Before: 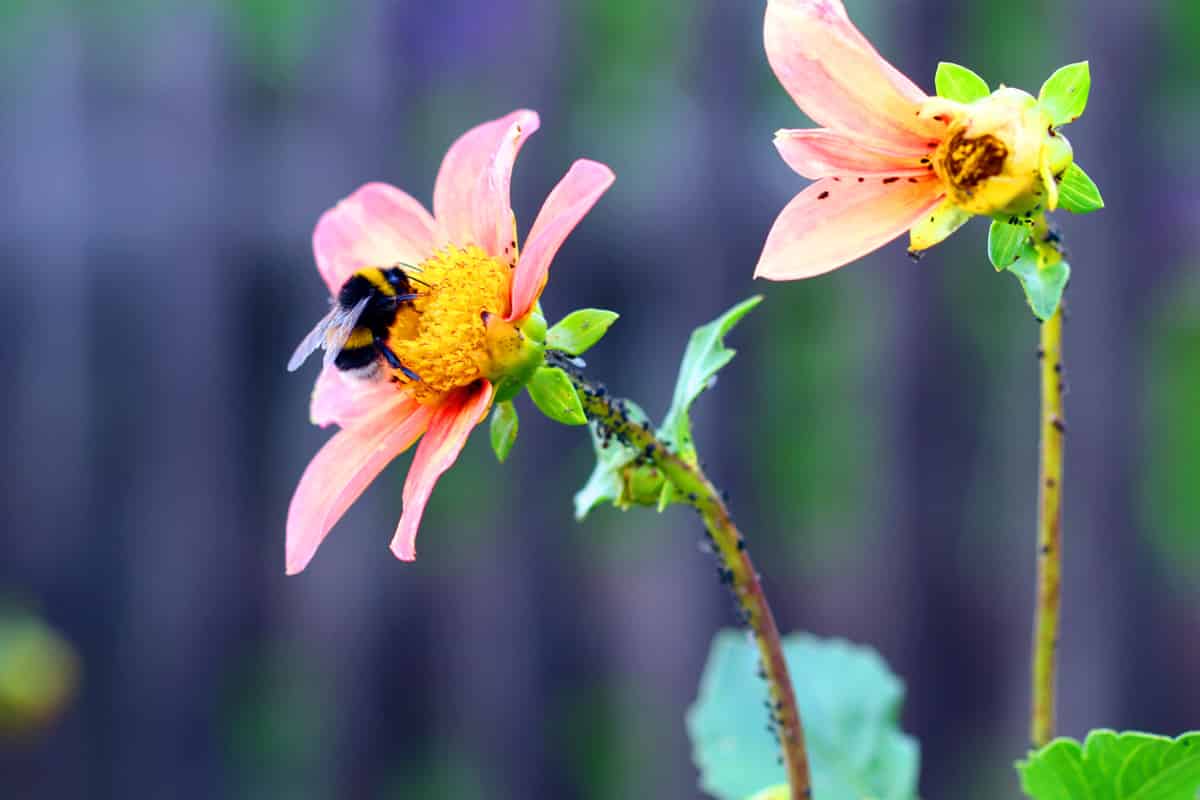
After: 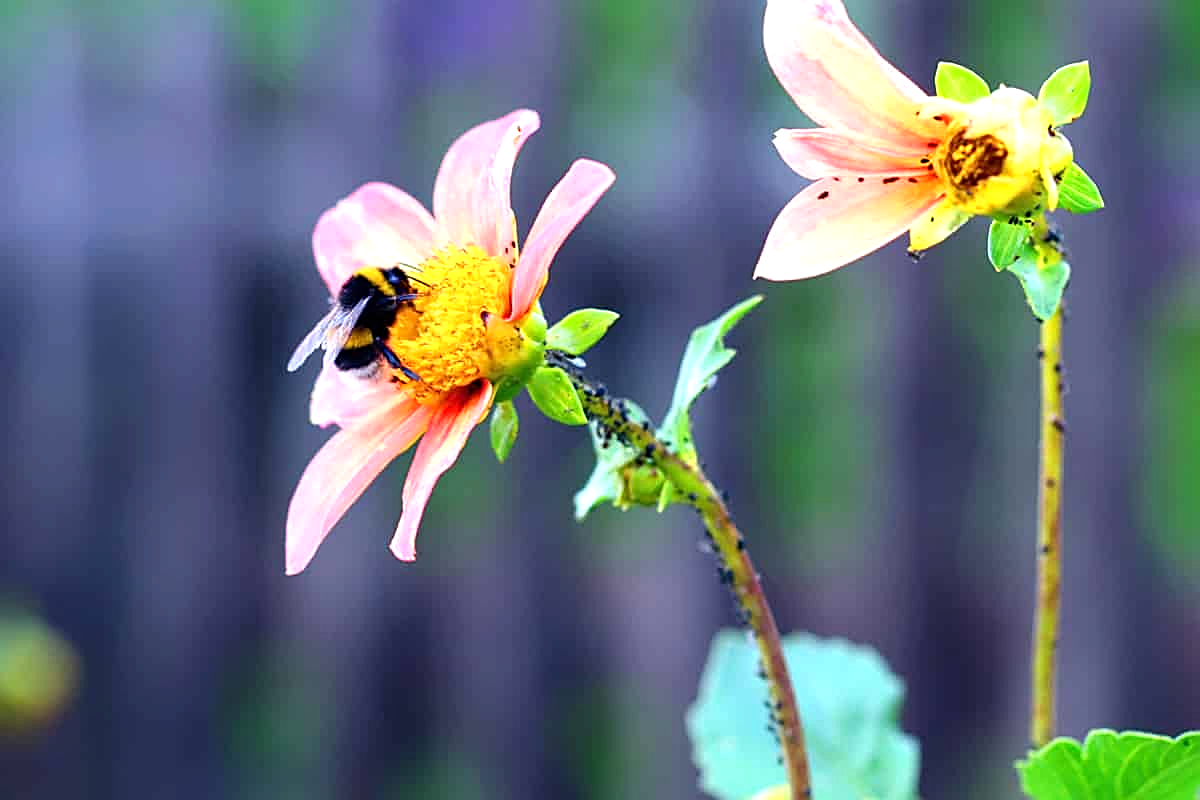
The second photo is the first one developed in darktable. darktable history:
sharpen: amount 0.583
tone equalizer: -8 EV -0.44 EV, -7 EV -0.378 EV, -6 EV -0.329 EV, -5 EV -0.216 EV, -3 EV 0.231 EV, -2 EV 0.342 EV, -1 EV 0.41 EV, +0 EV 0.419 EV
exposure: black level correction 0, compensate highlight preservation false
